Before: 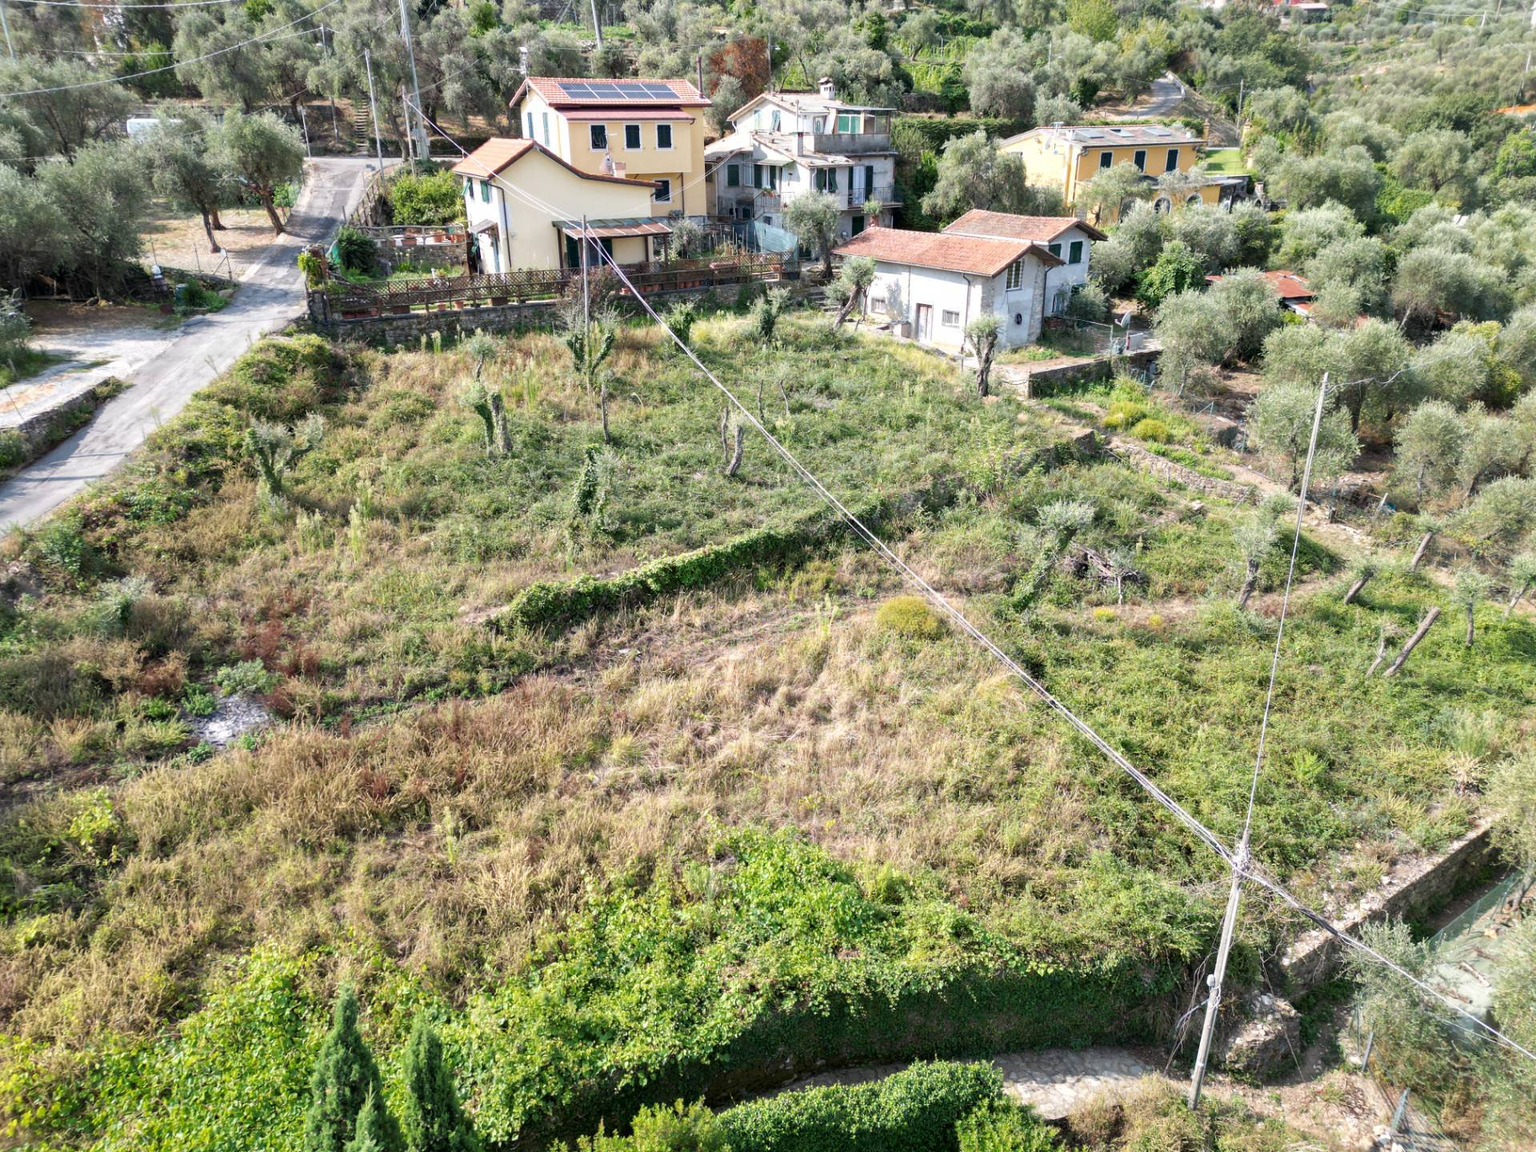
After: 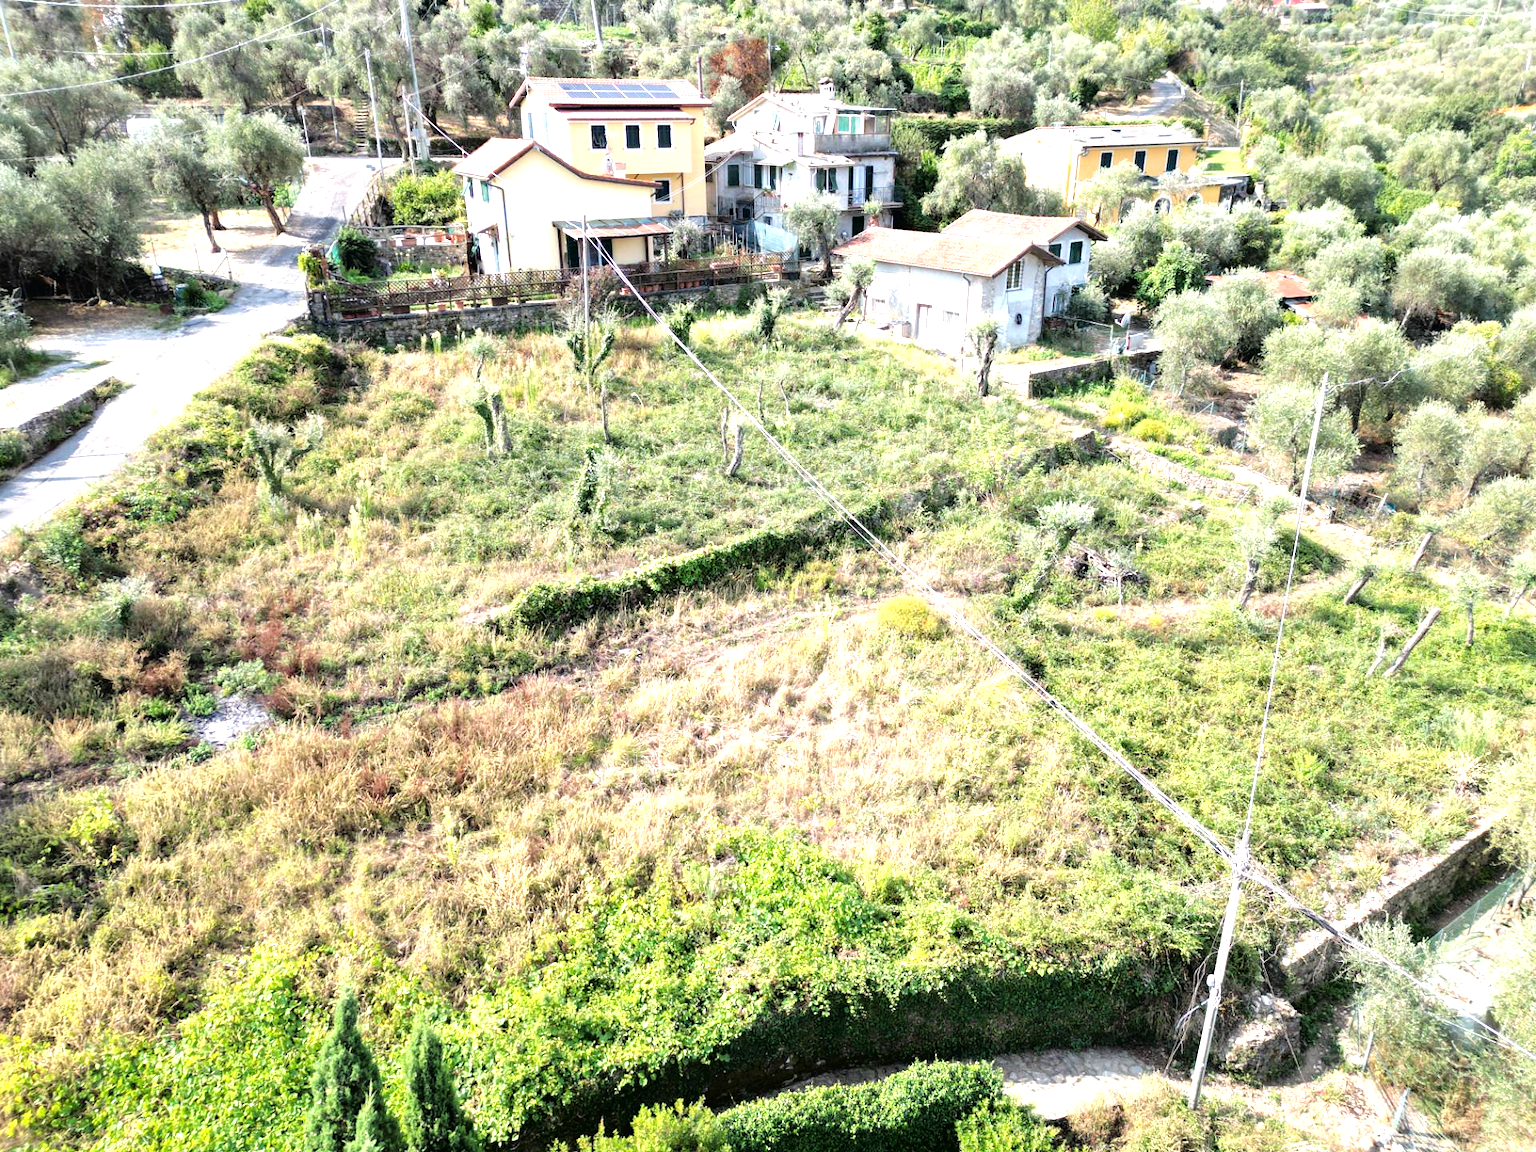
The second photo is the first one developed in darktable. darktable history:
tone curve: curves: ch0 [(0, 0.012) (0.036, 0.035) (0.274, 0.288) (0.504, 0.536) (0.844, 0.84) (1, 0.983)]; ch1 [(0, 0) (0.389, 0.403) (0.462, 0.486) (0.499, 0.498) (0.511, 0.502) (0.536, 0.547) (0.567, 0.588) (0.626, 0.645) (0.749, 0.781) (1, 1)]; ch2 [(0, 0) (0.457, 0.486) (0.5, 0.5) (0.56, 0.551) (0.615, 0.607) (0.704, 0.732) (1, 1)], color space Lab, linked channels, preserve colors none
tone equalizer: -8 EV -1.08 EV, -7 EV -1.04 EV, -6 EV -0.901 EV, -5 EV -0.614 EV, -3 EV 0.567 EV, -2 EV 0.89 EV, -1 EV 1 EV, +0 EV 1.06 EV
